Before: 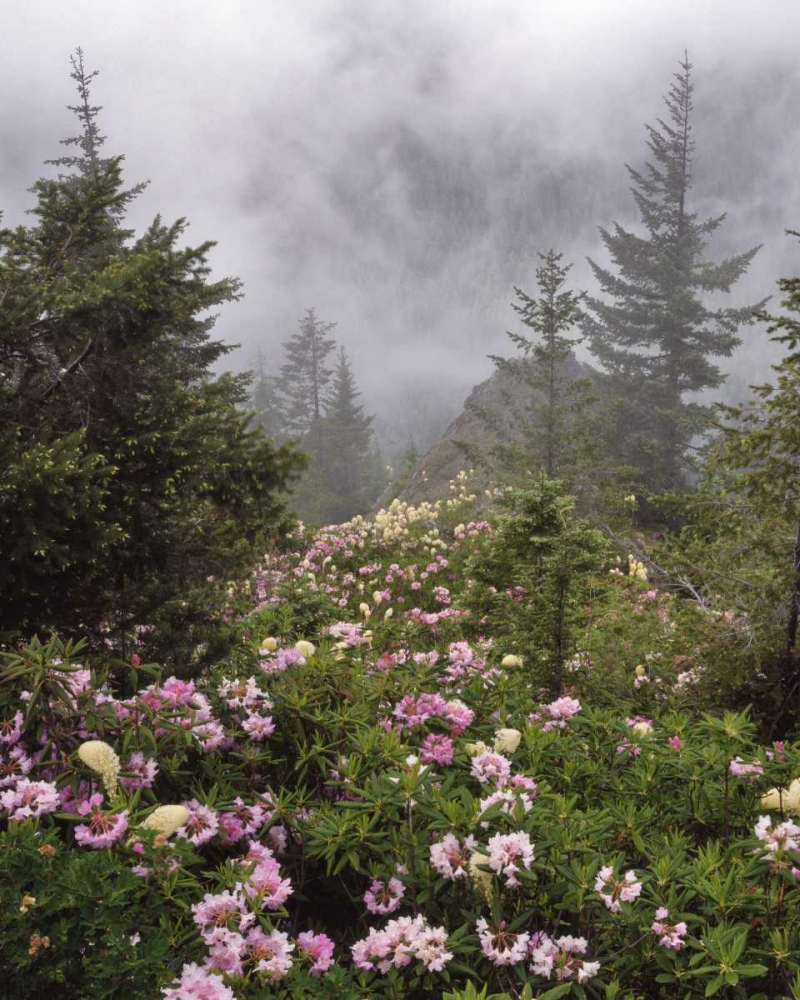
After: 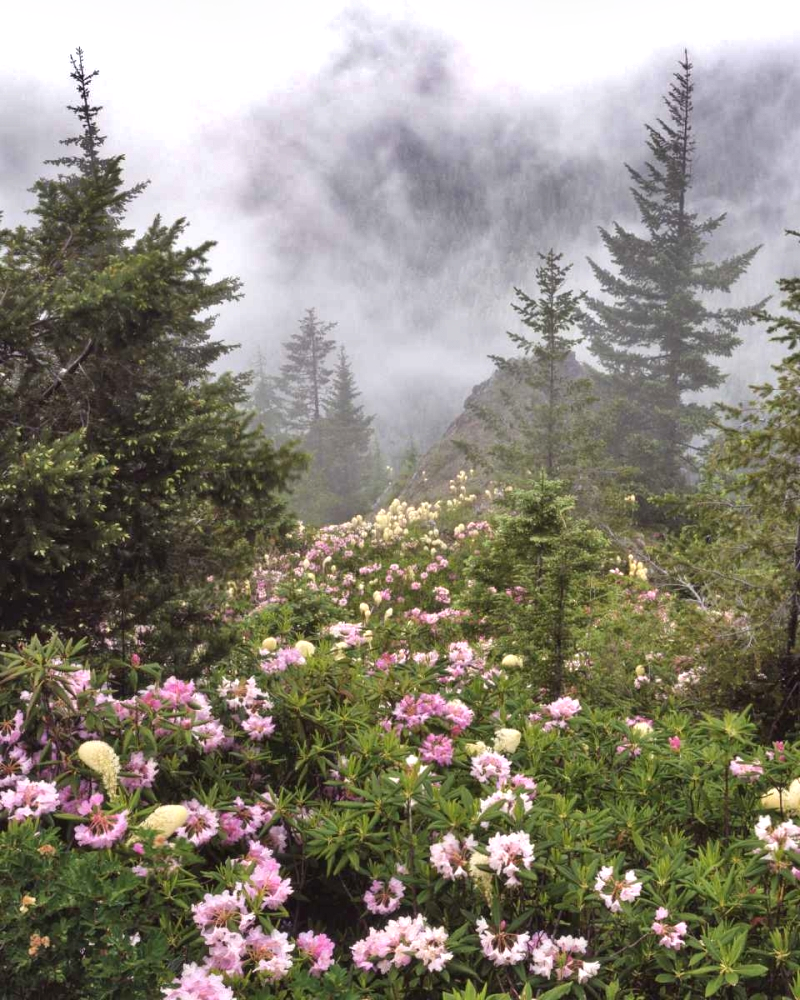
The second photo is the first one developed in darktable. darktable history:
exposure: exposure 0.571 EV, compensate exposure bias true, compensate highlight preservation false
shadows and highlights: soften with gaussian
